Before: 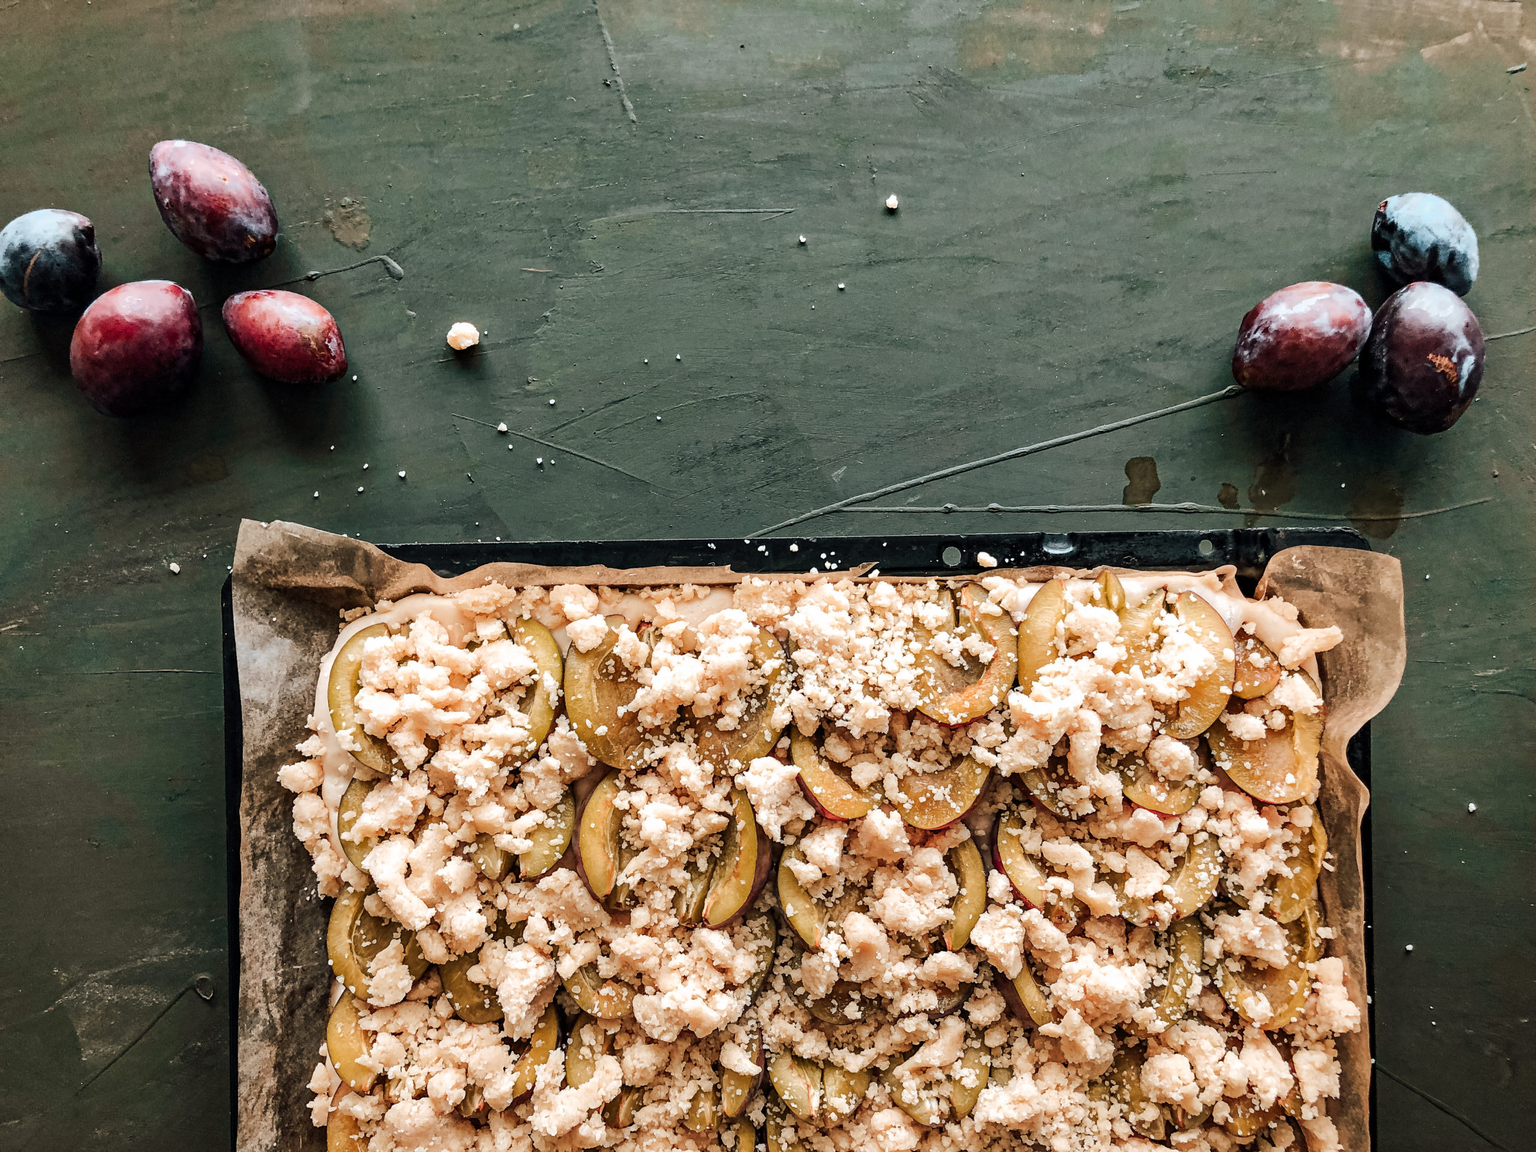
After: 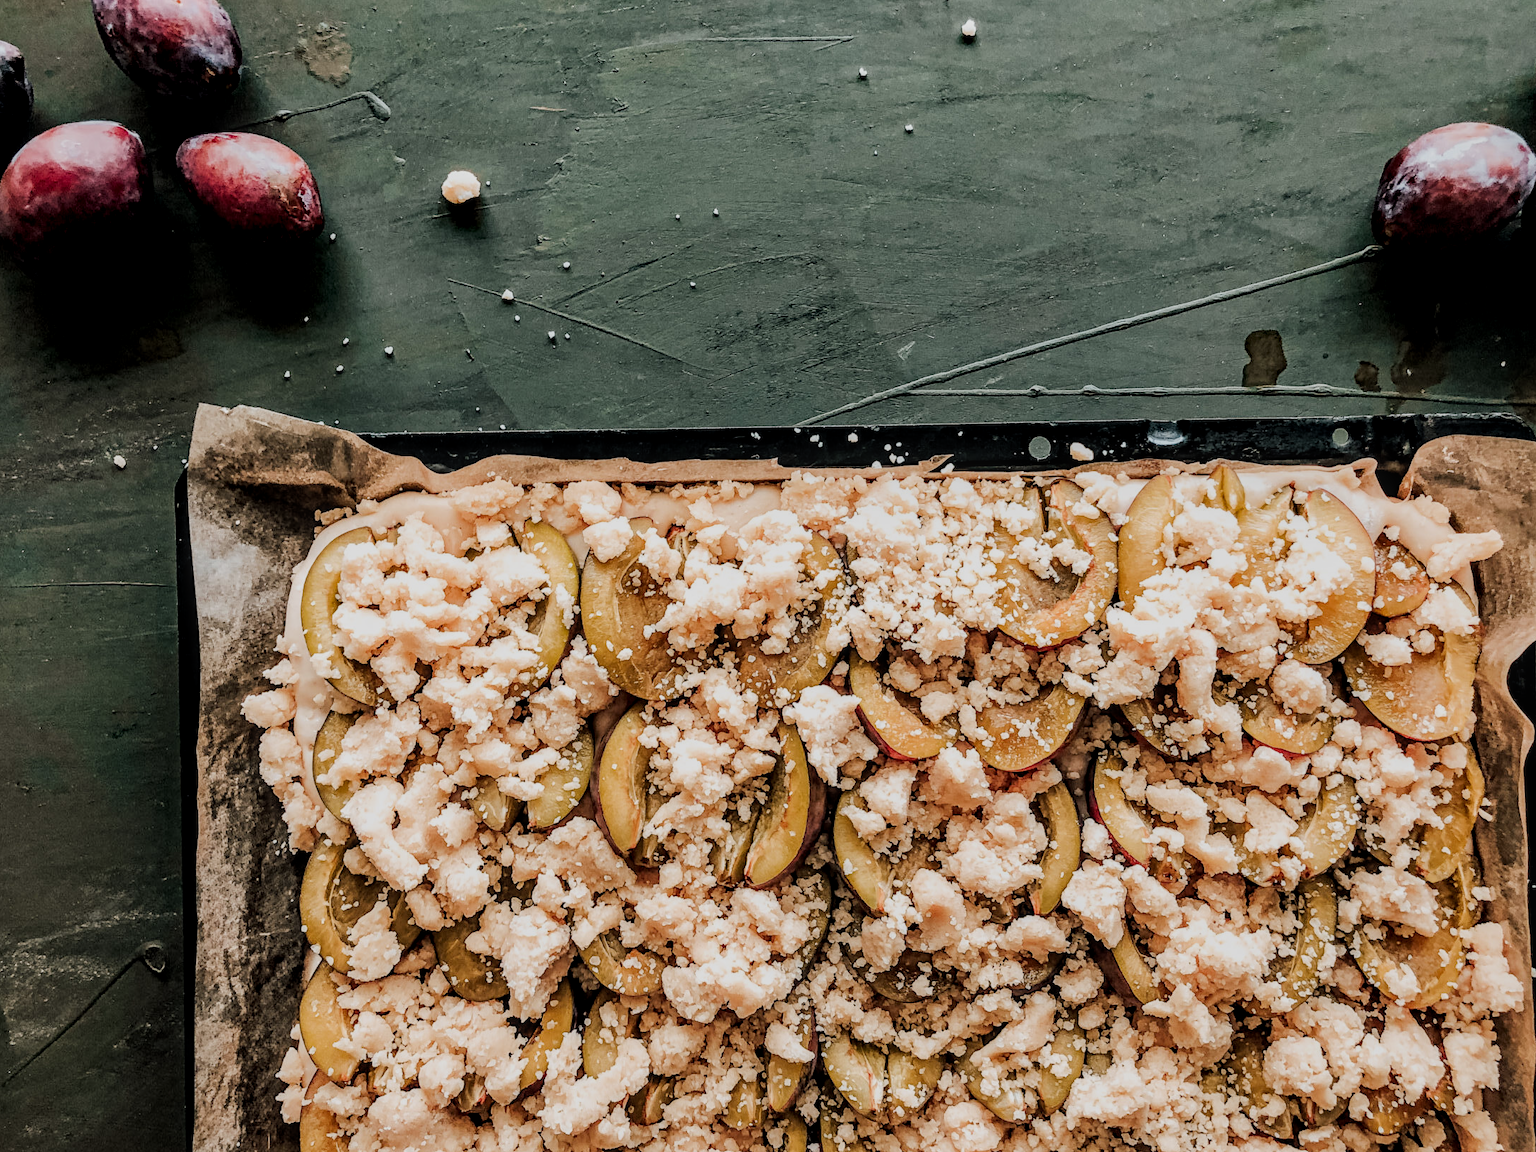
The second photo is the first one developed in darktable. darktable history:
filmic rgb: black relative exposure -7.65 EV, white relative exposure 4.56 EV, hardness 3.61, contrast 1.05
local contrast: on, module defaults
crop and rotate: left 4.842%, top 15.51%, right 10.668%
